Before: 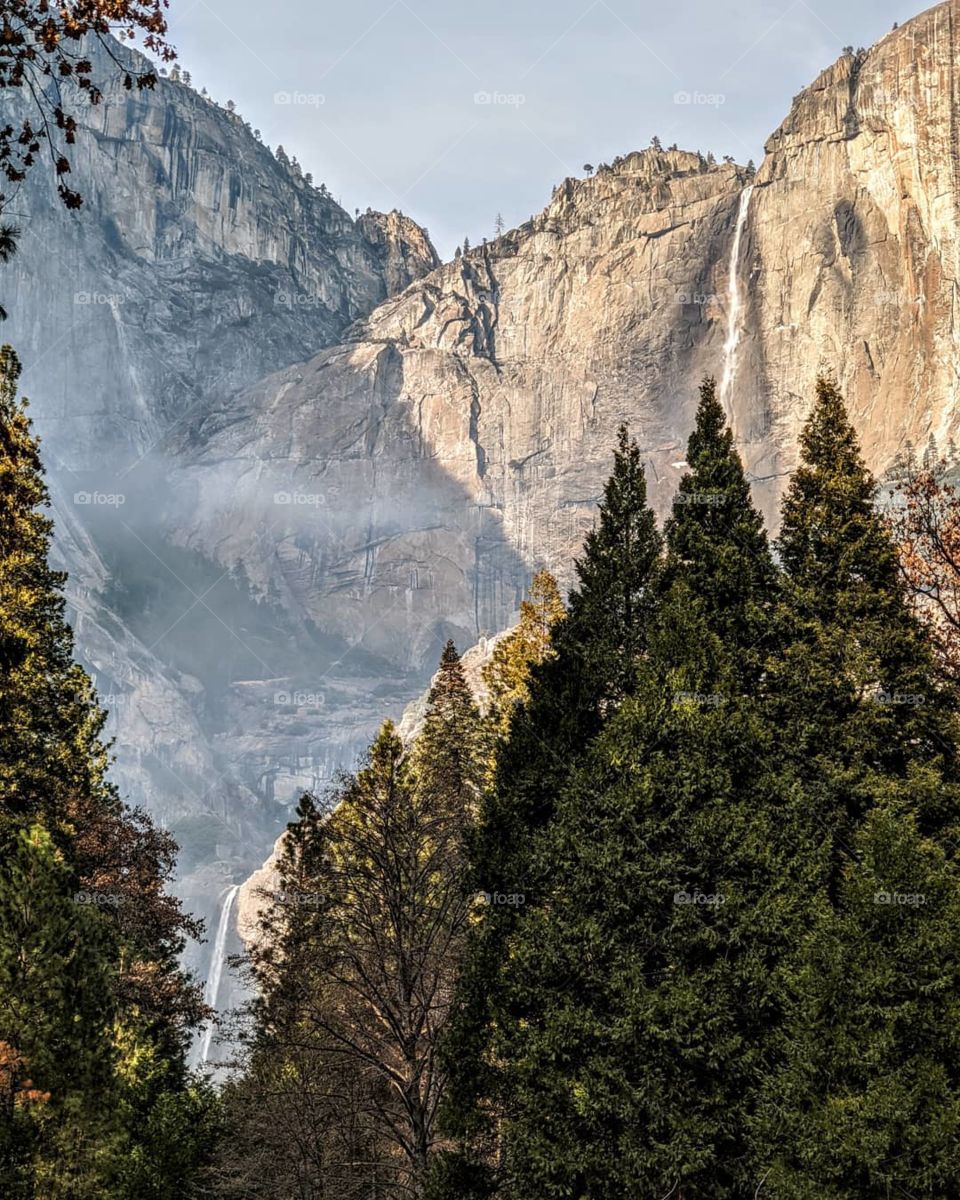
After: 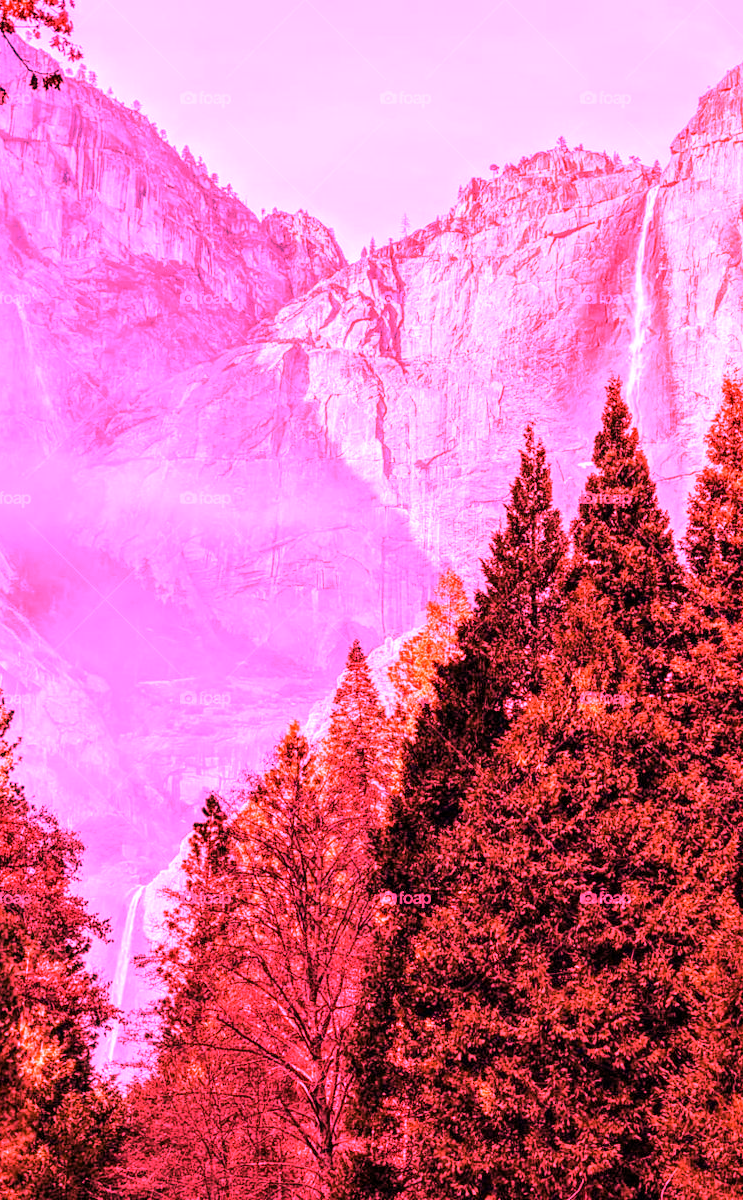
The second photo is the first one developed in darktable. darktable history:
white balance: red 4.26, blue 1.802
crop: left 9.88%, right 12.664%
